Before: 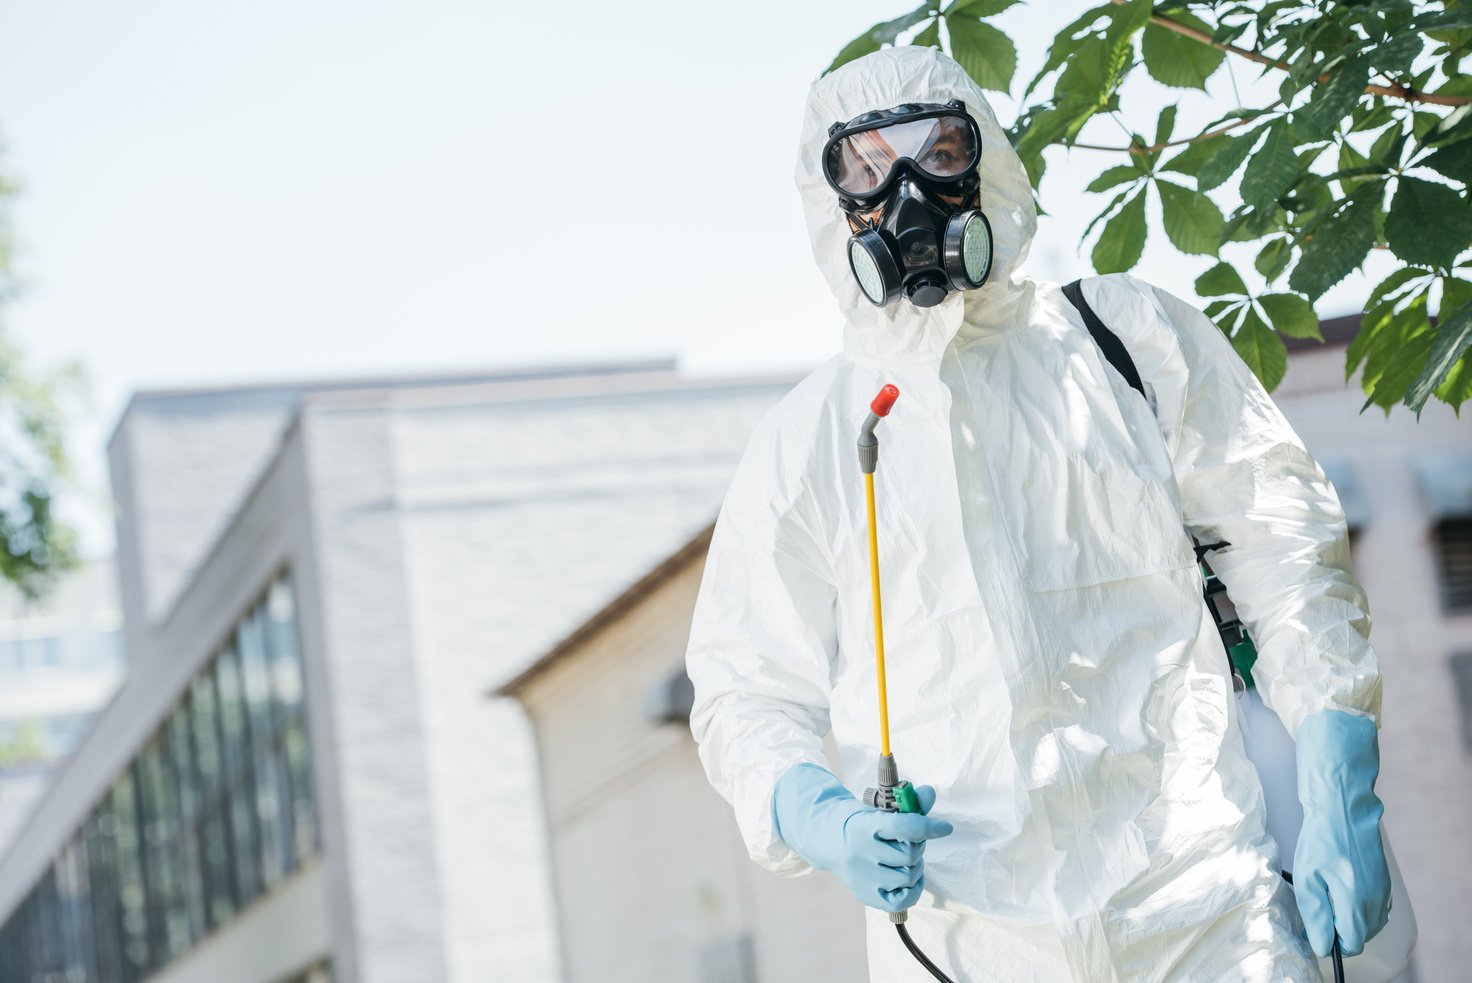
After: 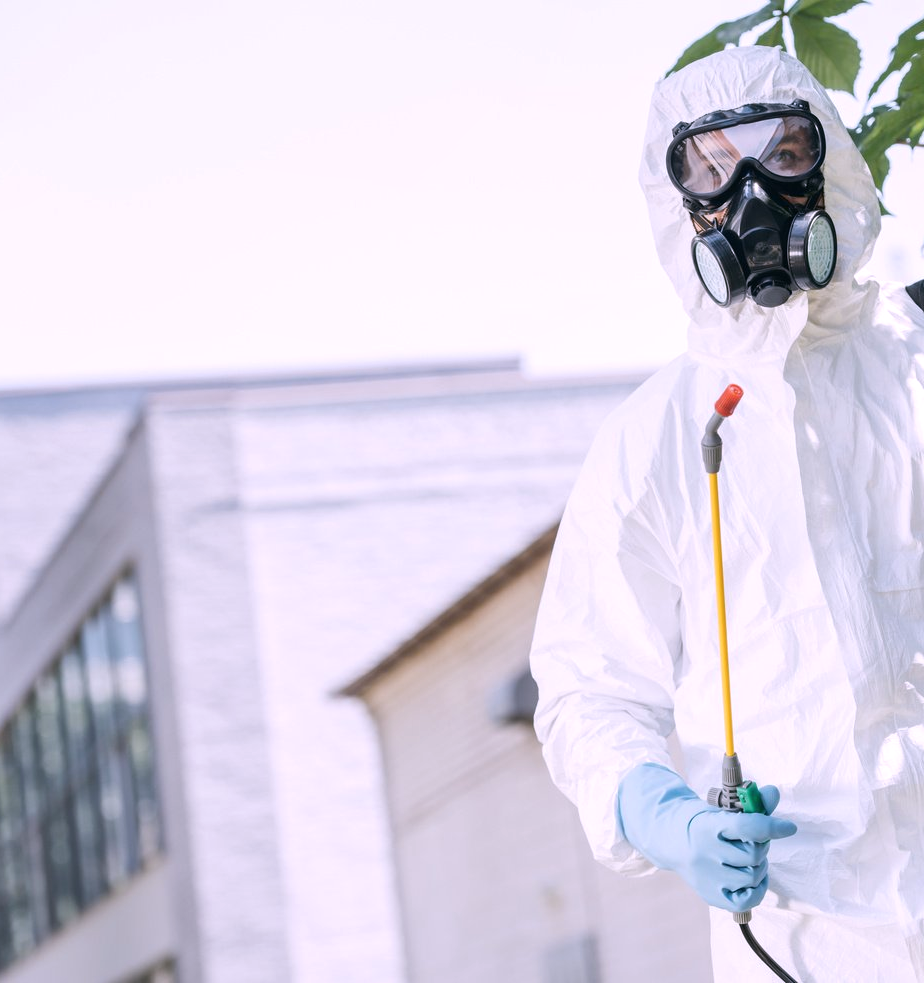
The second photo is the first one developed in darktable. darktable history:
white balance: red 1.066, blue 1.119
local contrast: mode bilateral grid, contrast 100, coarseness 100, detail 108%, midtone range 0.2
crop: left 10.644%, right 26.528%
color zones: curves: ch1 [(0.077, 0.436) (0.25, 0.5) (0.75, 0.5)]
contrast brightness saturation: saturation -0.05
